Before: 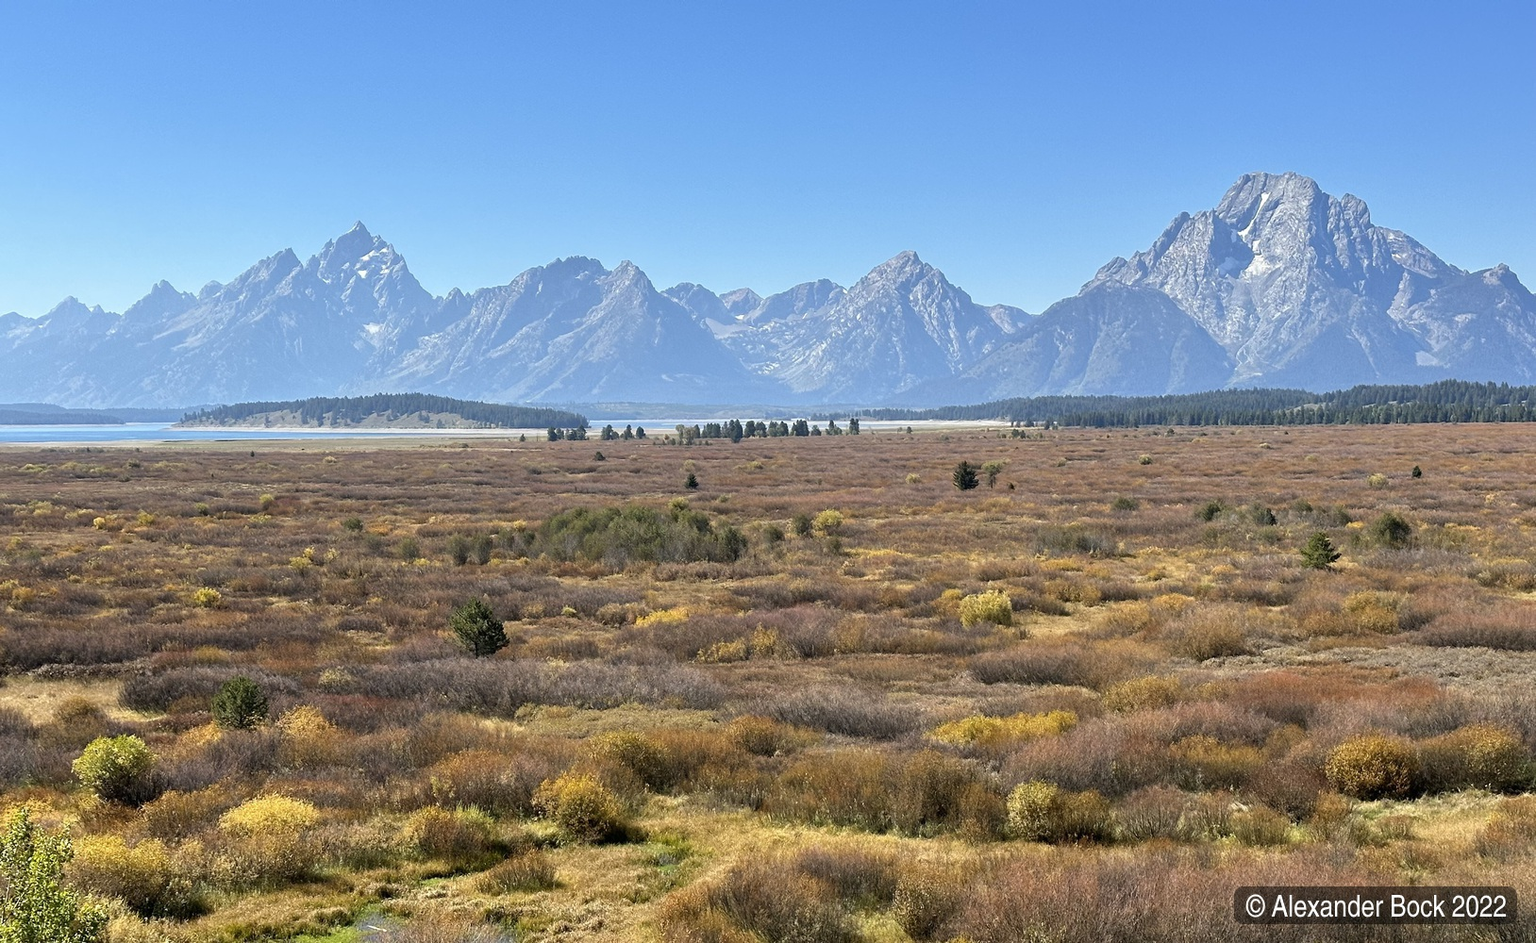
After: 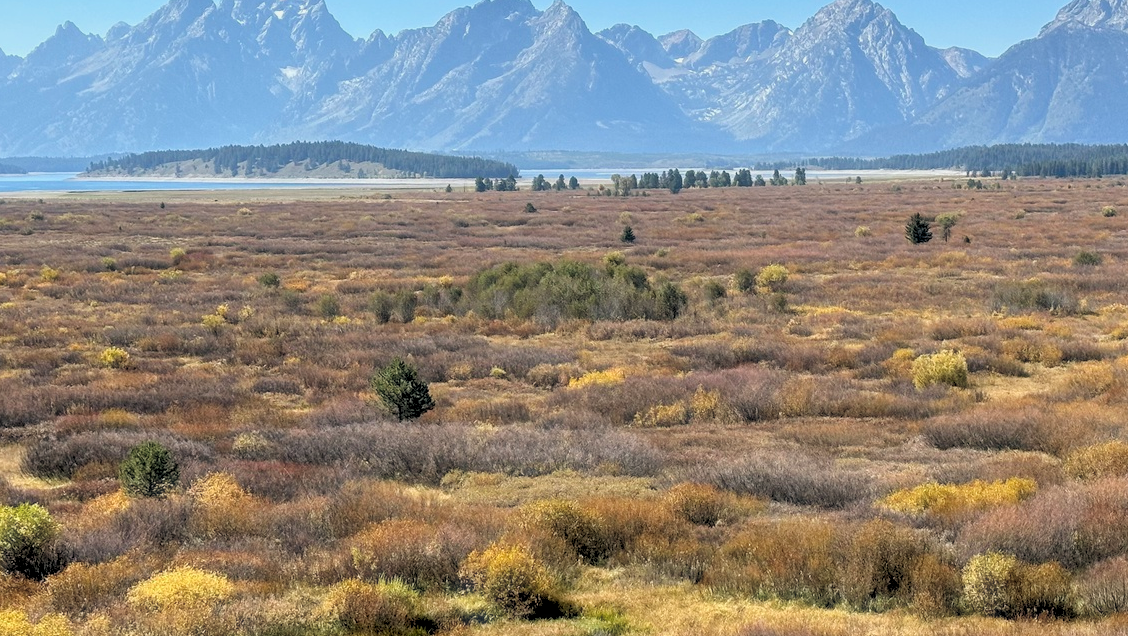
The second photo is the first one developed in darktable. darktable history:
rgb levels: preserve colors sum RGB, levels [[0.038, 0.433, 0.934], [0, 0.5, 1], [0, 0.5, 1]]
haze removal: strength -0.1, adaptive false
local contrast: on, module defaults
crop: left 6.488%, top 27.668%, right 24.183%, bottom 8.656%
